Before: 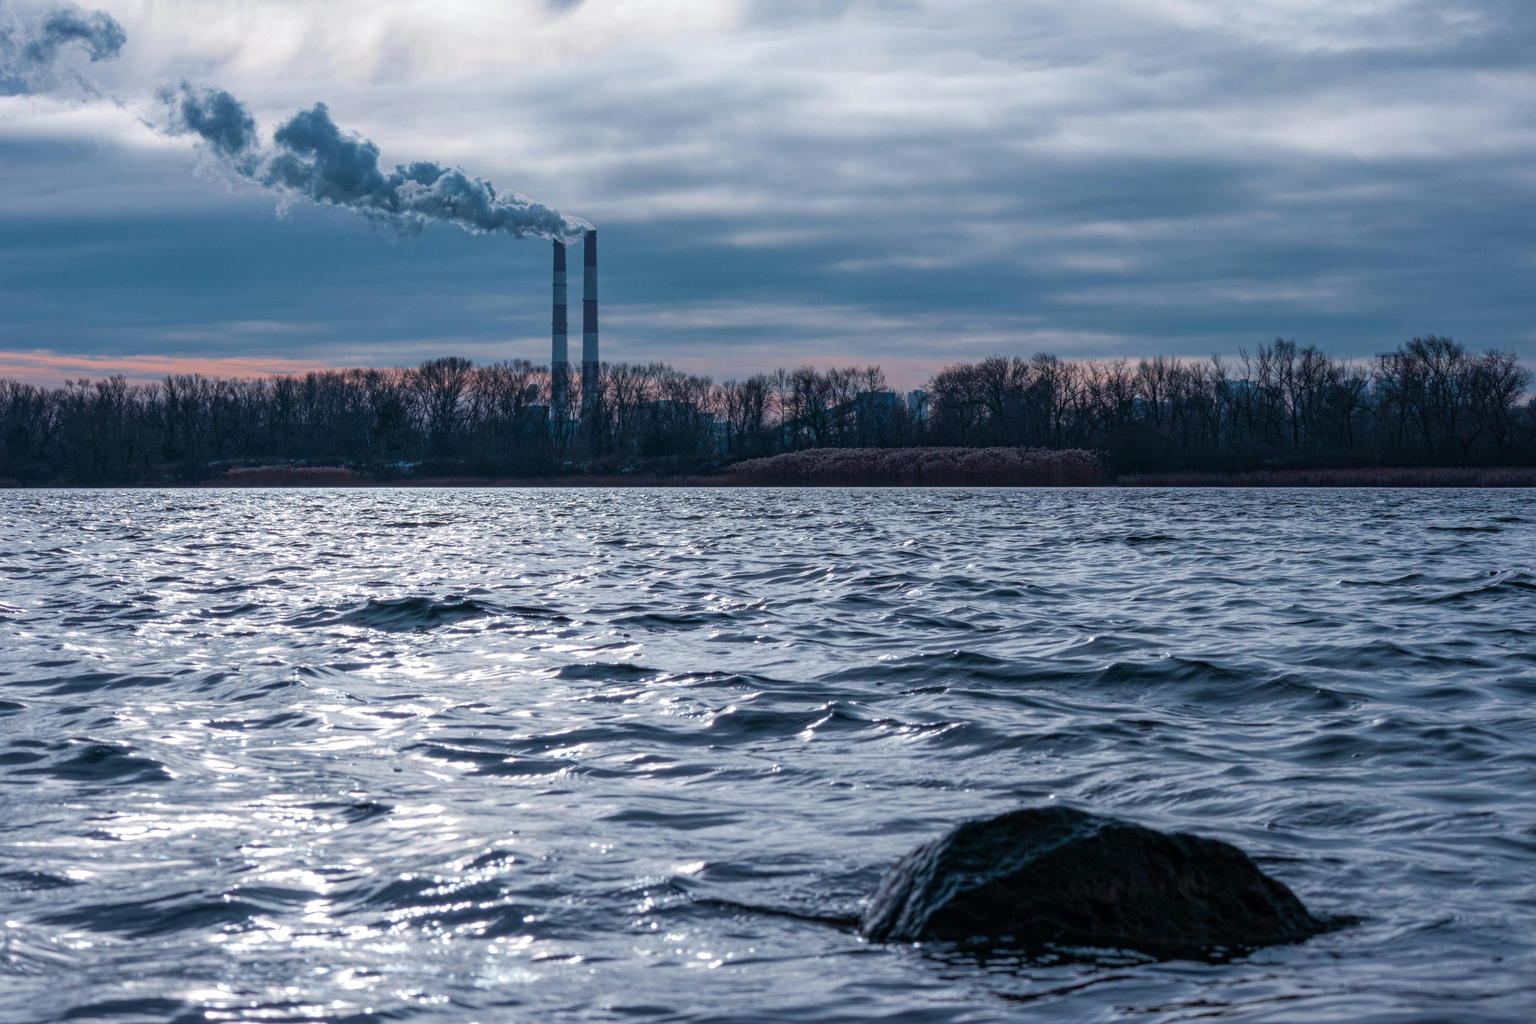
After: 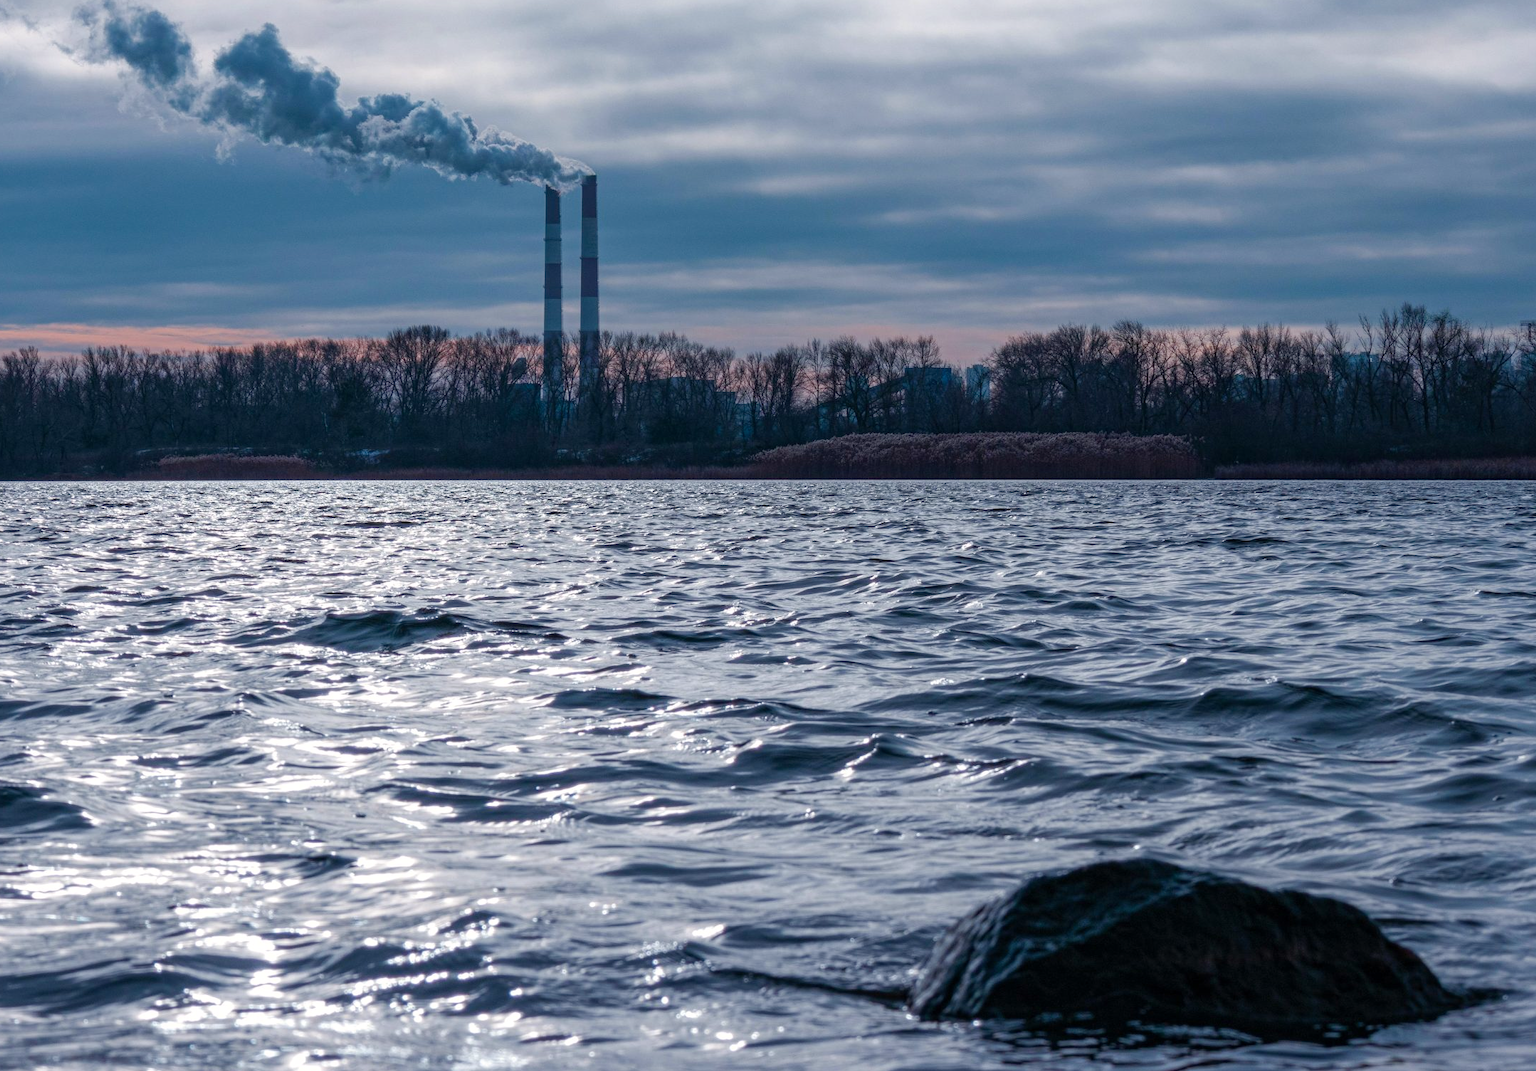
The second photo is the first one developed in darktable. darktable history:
crop: left 6.124%, top 8.106%, right 9.543%, bottom 3.633%
color balance rgb: shadows lift › chroma 1.041%, shadows lift › hue 31.44°, highlights gain › luminance 1.025%, highlights gain › chroma 0.529%, highlights gain › hue 41.3°, perceptual saturation grading › global saturation -0.052%, perceptual saturation grading › highlights -31.495%, perceptual saturation grading › mid-tones 5.65%, perceptual saturation grading › shadows 18.808%, global vibrance 20%
